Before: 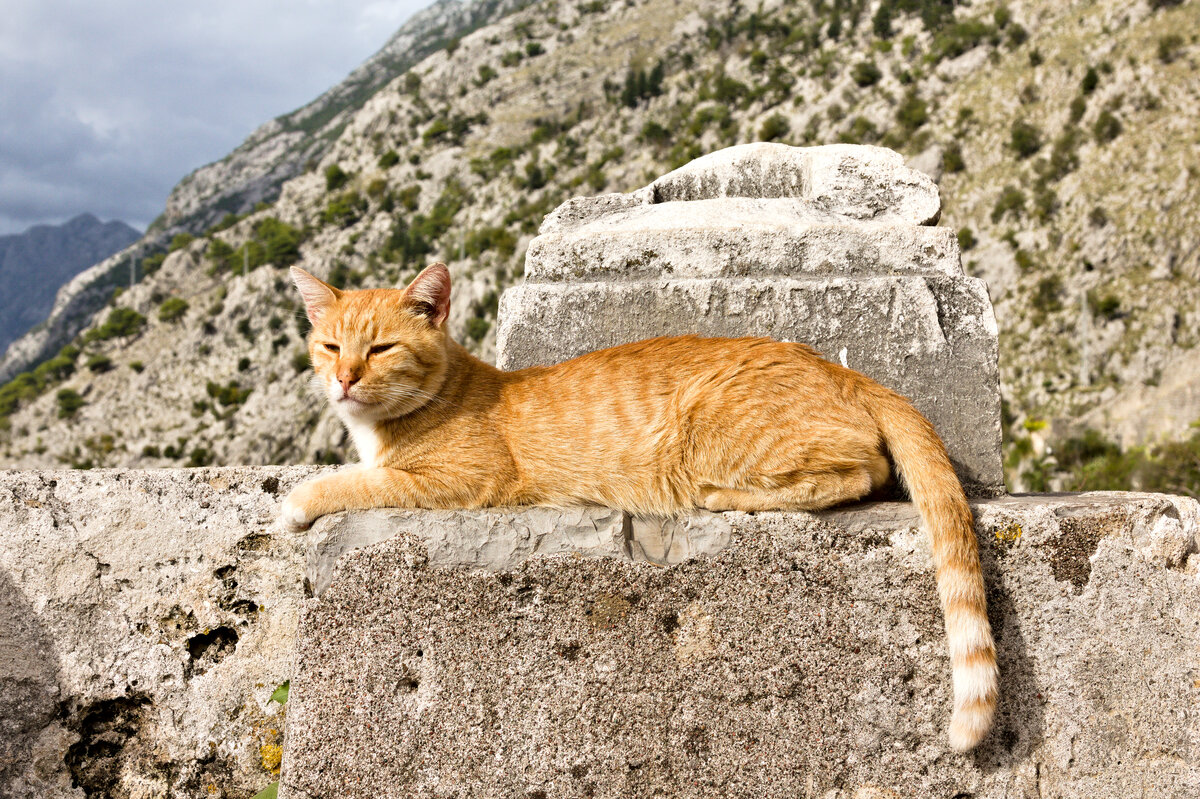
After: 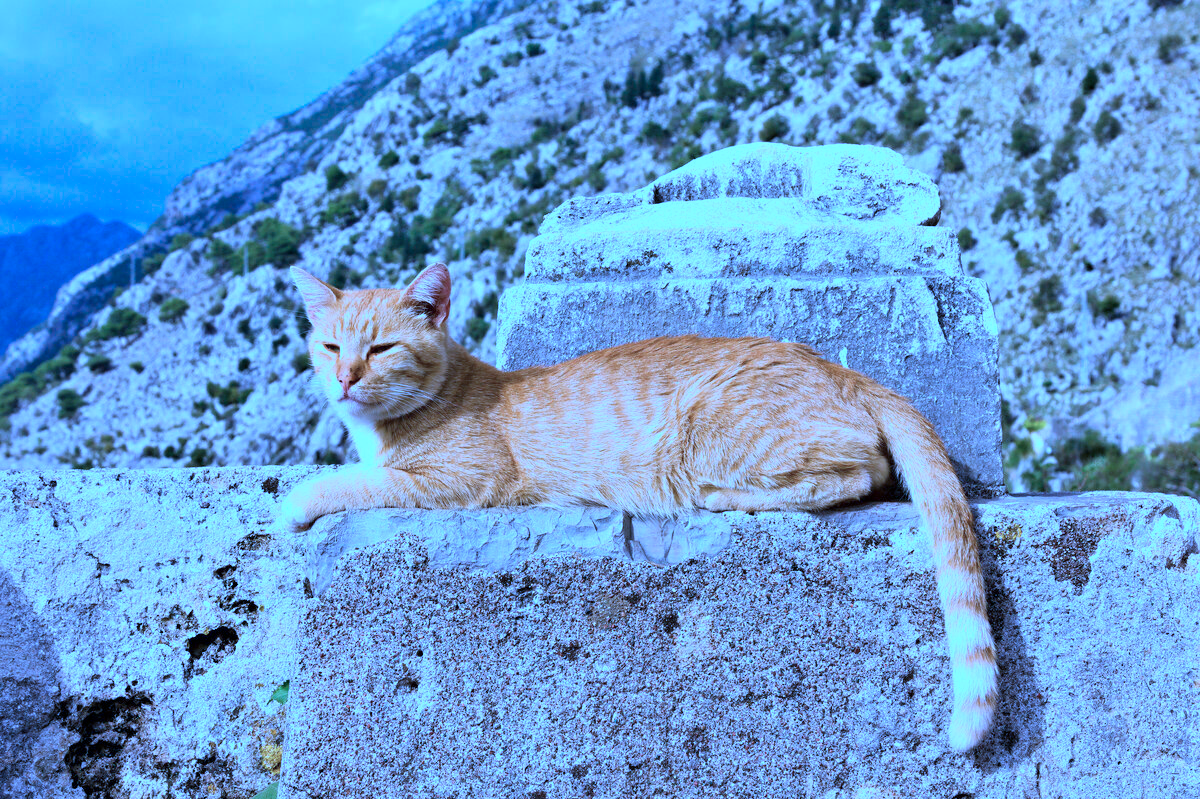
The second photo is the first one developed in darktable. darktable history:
color calibration: illuminant as shot in camera, x 0.484, y 0.431, temperature 2407.93 K
color balance rgb: highlights gain › chroma 1.075%, highlights gain › hue 60.26°, perceptual saturation grading › global saturation 0.416%
